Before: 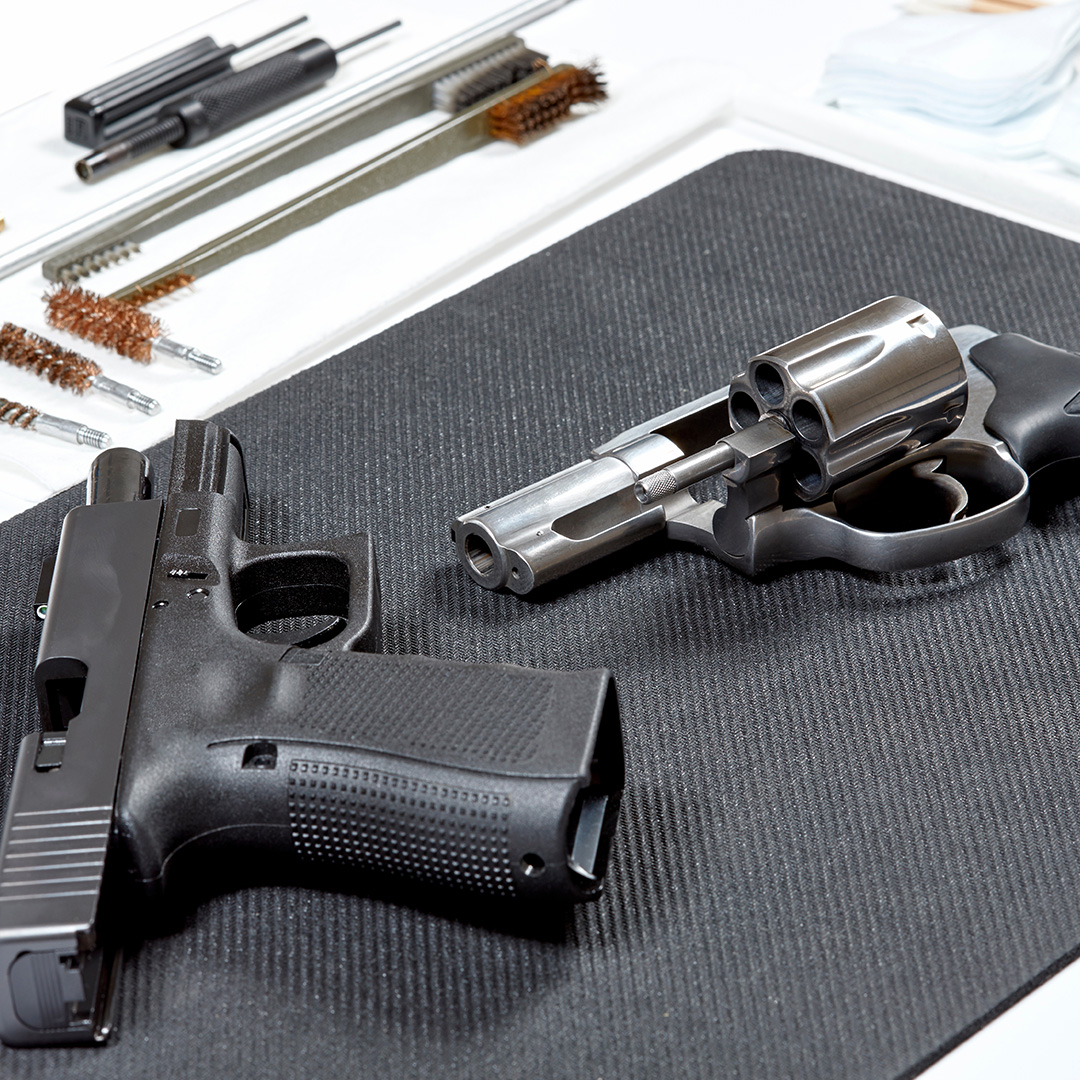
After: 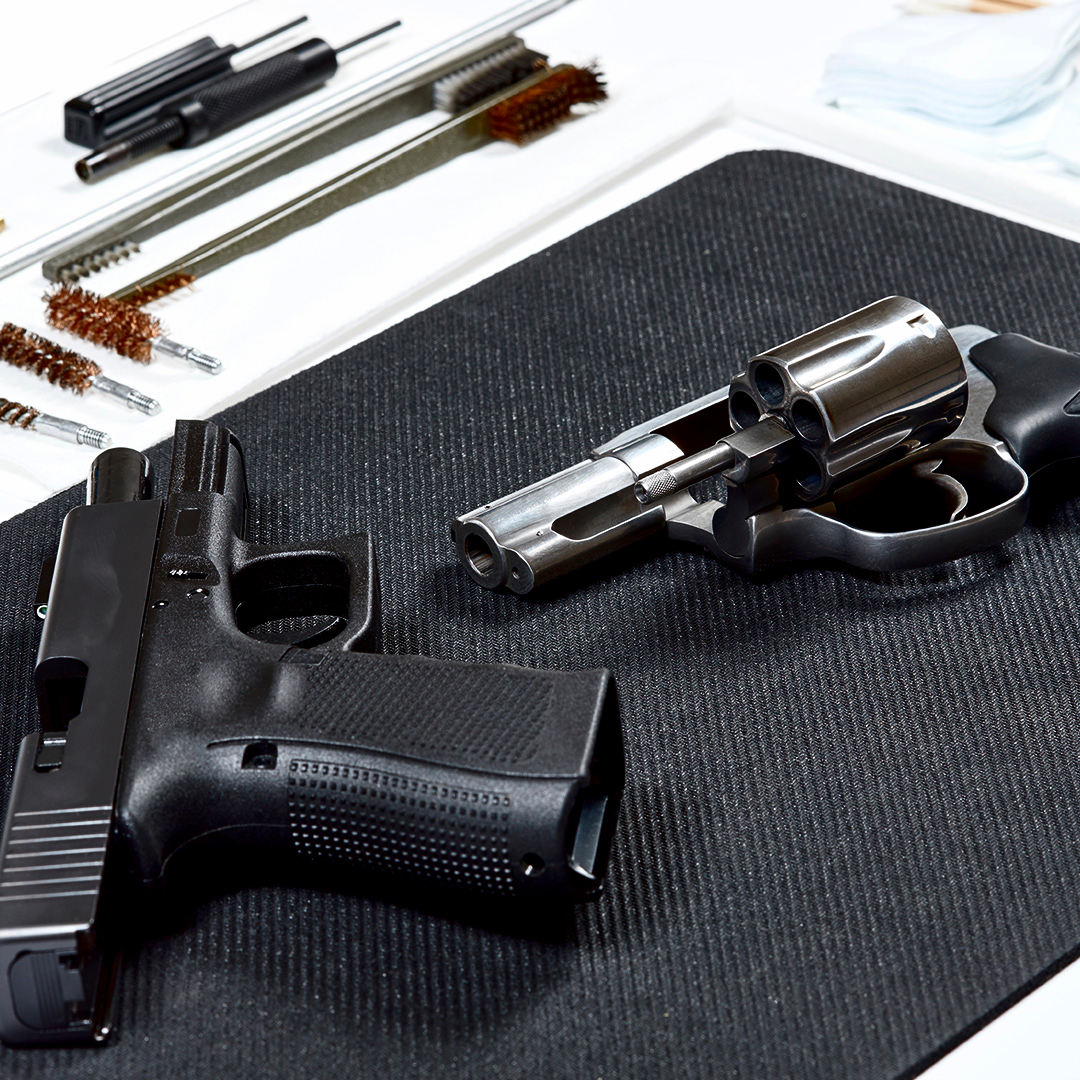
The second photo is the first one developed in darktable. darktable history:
contrast brightness saturation: contrast 0.19, brightness -0.24, saturation 0.11
color balance rgb: global vibrance 6.81%, saturation formula JzAzBz (2021)
